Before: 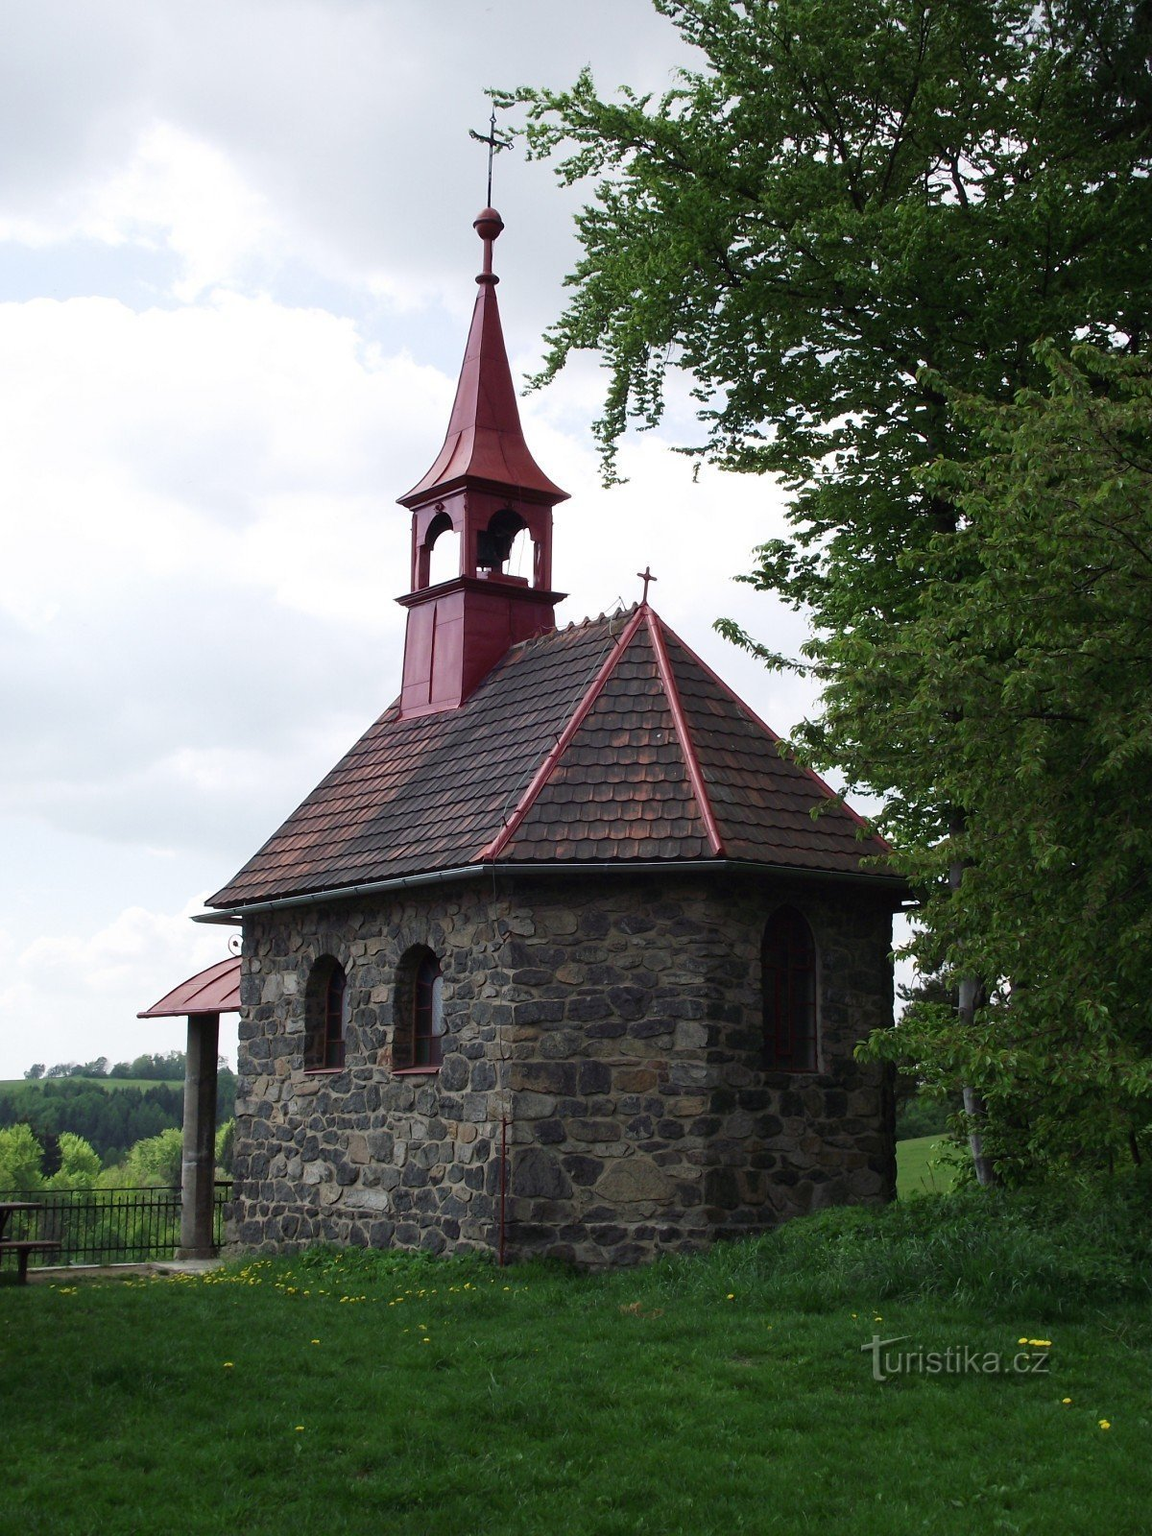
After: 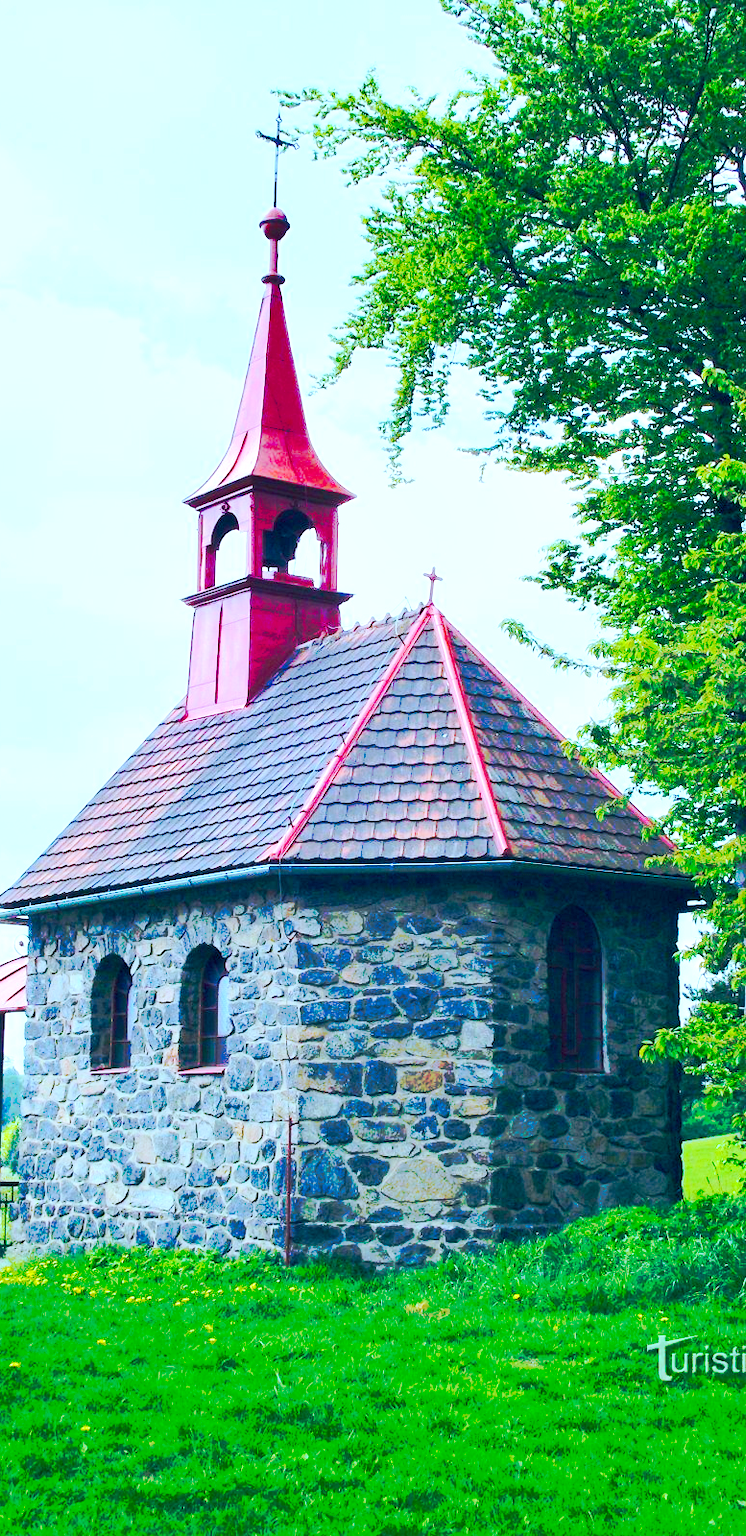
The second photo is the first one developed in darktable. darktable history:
tone equalizer: -8 EV 1.98 EV, -7 EV 1.98 EV, -6 EV 1.99 EV, -5 EV 1.98 EV, -4 EV 1.96 EV, -3 EV 1.47 EV, -2 EV 0.991 EV, -1 EV 0.493 EV, edges refinement/feathering 500, mask exposure compensation -1.57 EV, preserve details no
shadows and highlights: shadows 31.7, highlights -32.47, soften with gaussian
crop and rotate: left 18.618%, right 16.5%
color correction: highlights a* -9.59, highlights b* -21.67
exposure: black level correction 0.001, exposure 0.498 EV, compensate highlight preservation false
tone curve: curves: ch0 [(0, 0) (0.003, 0.003) (0.011, 0.011) (0.025, 0.024) (0.044, 0.043) (0.069, 0.067) (0.1, 0.096) (0.136, 0.131) (0.177, 0.171) (0.224, 0.216) (0.277, 0.267) (0.335, 0.323) (0.399, 0.384) (0.468, 0.451) (0.543, 0.678) (0.623, 0.734) (0.709, 0.795) (0.801, 0.859) (0.898, 0.928) (1, 1)], preserve colors none
color balance rgb: shadows lift › luminance -28.477%, shadows lift › chroma 10.313%, shadows lift › hue 229.45°, global offset › chroma 0.131%, global offset › hue 253.94°, linear chroma grading › global chroma 14.671%, perceptual saturation grading › global saturation 29.946%, global vibrance 20%
